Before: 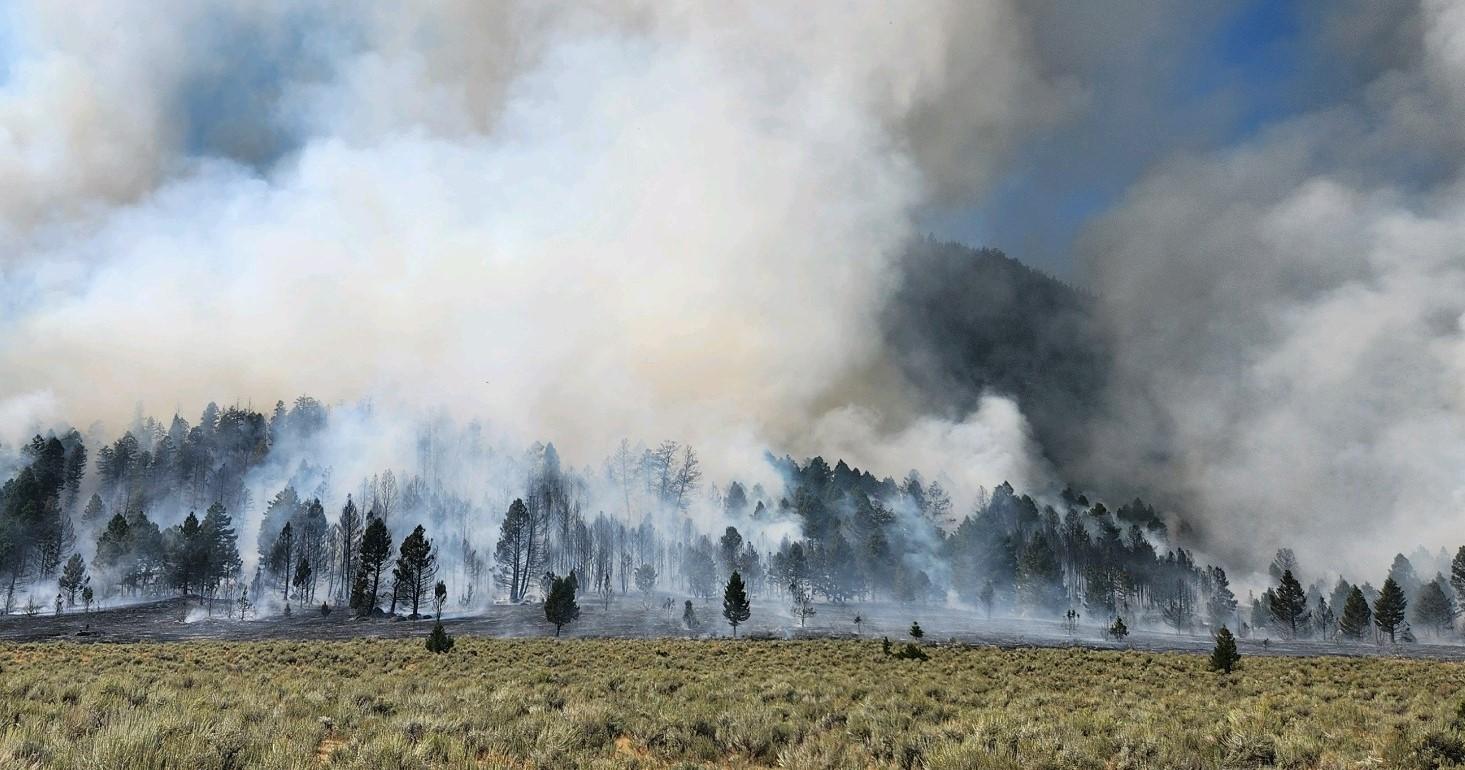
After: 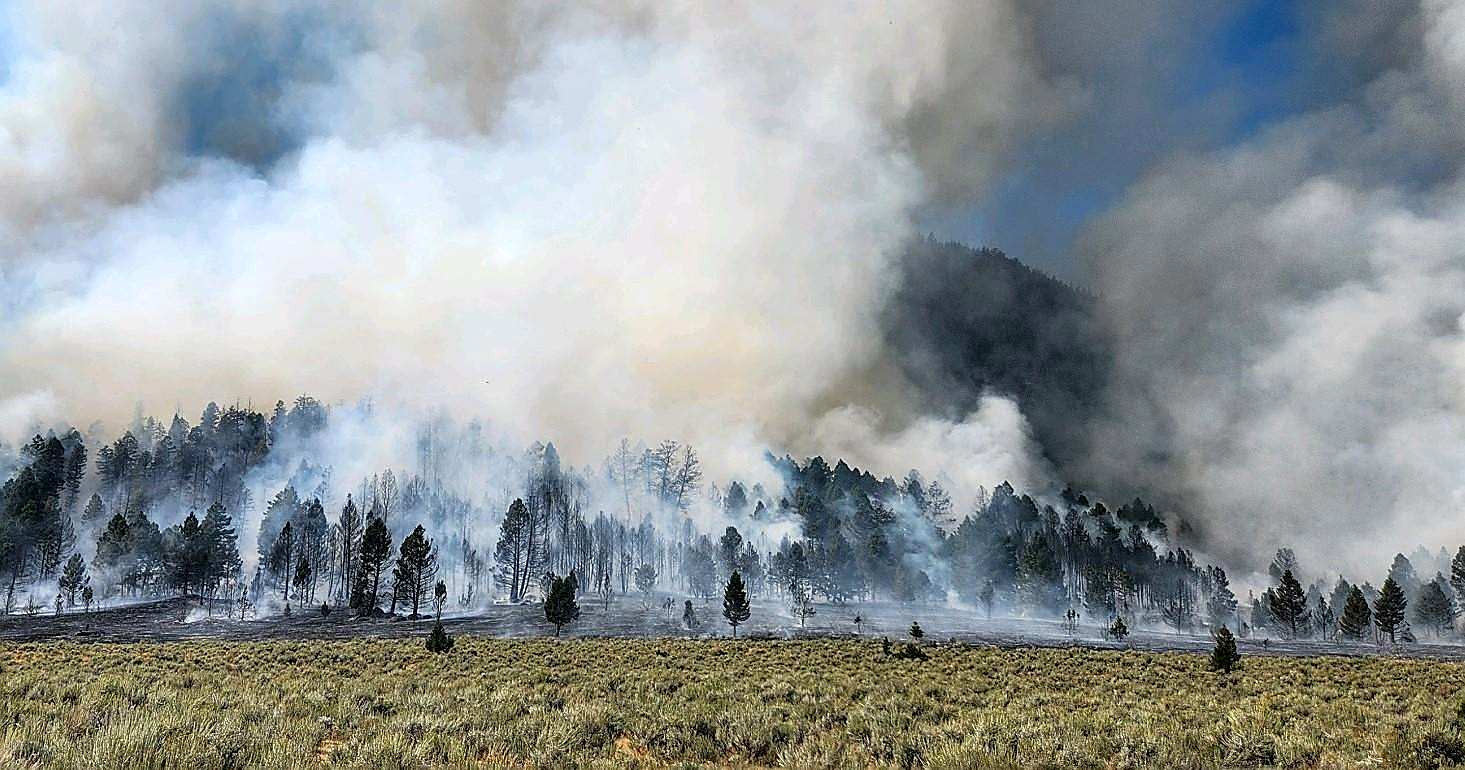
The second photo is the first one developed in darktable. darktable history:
local contrast: detail 140%
sharpen: radius 1.377, amount 1.248, threshold 0.643
contrast brightness saturation: saturation 0.124
